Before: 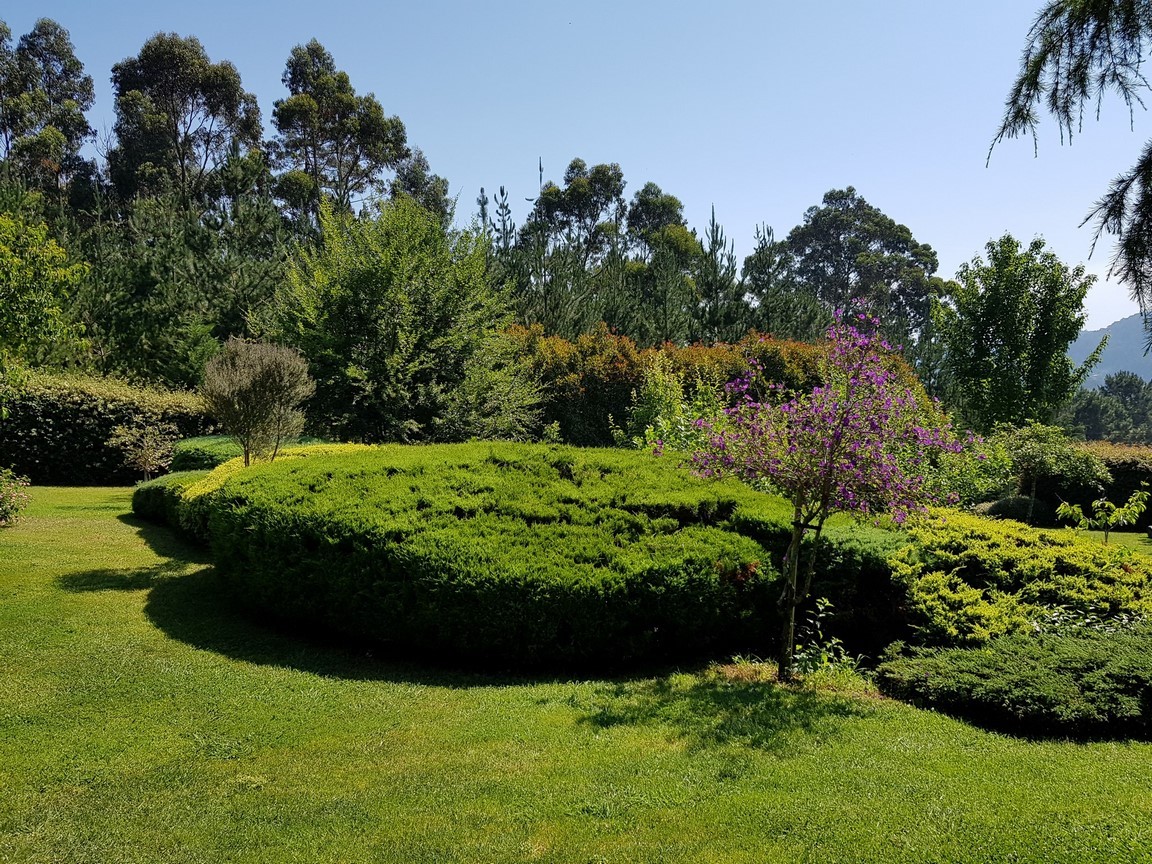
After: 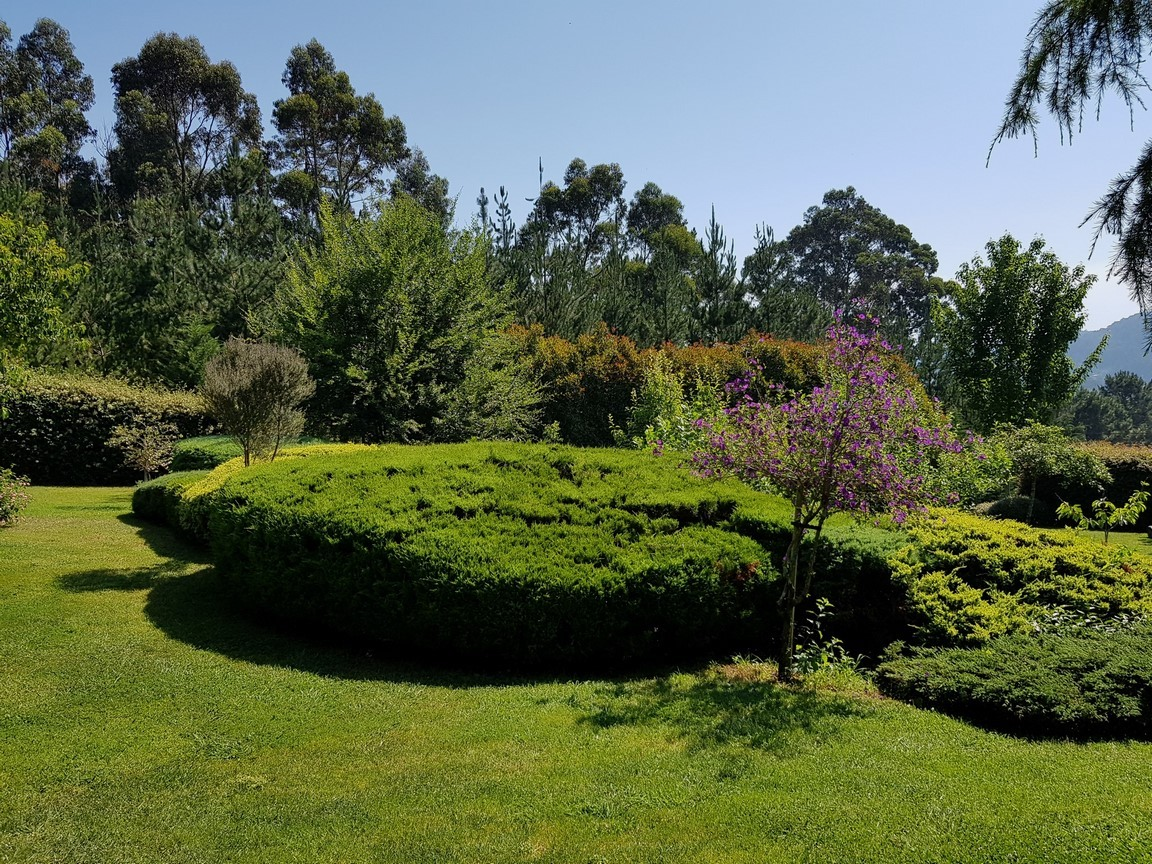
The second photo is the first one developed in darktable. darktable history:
exposure: exposure -0.146 EV, compensate exposure bias true, compensate highlight preservation false
